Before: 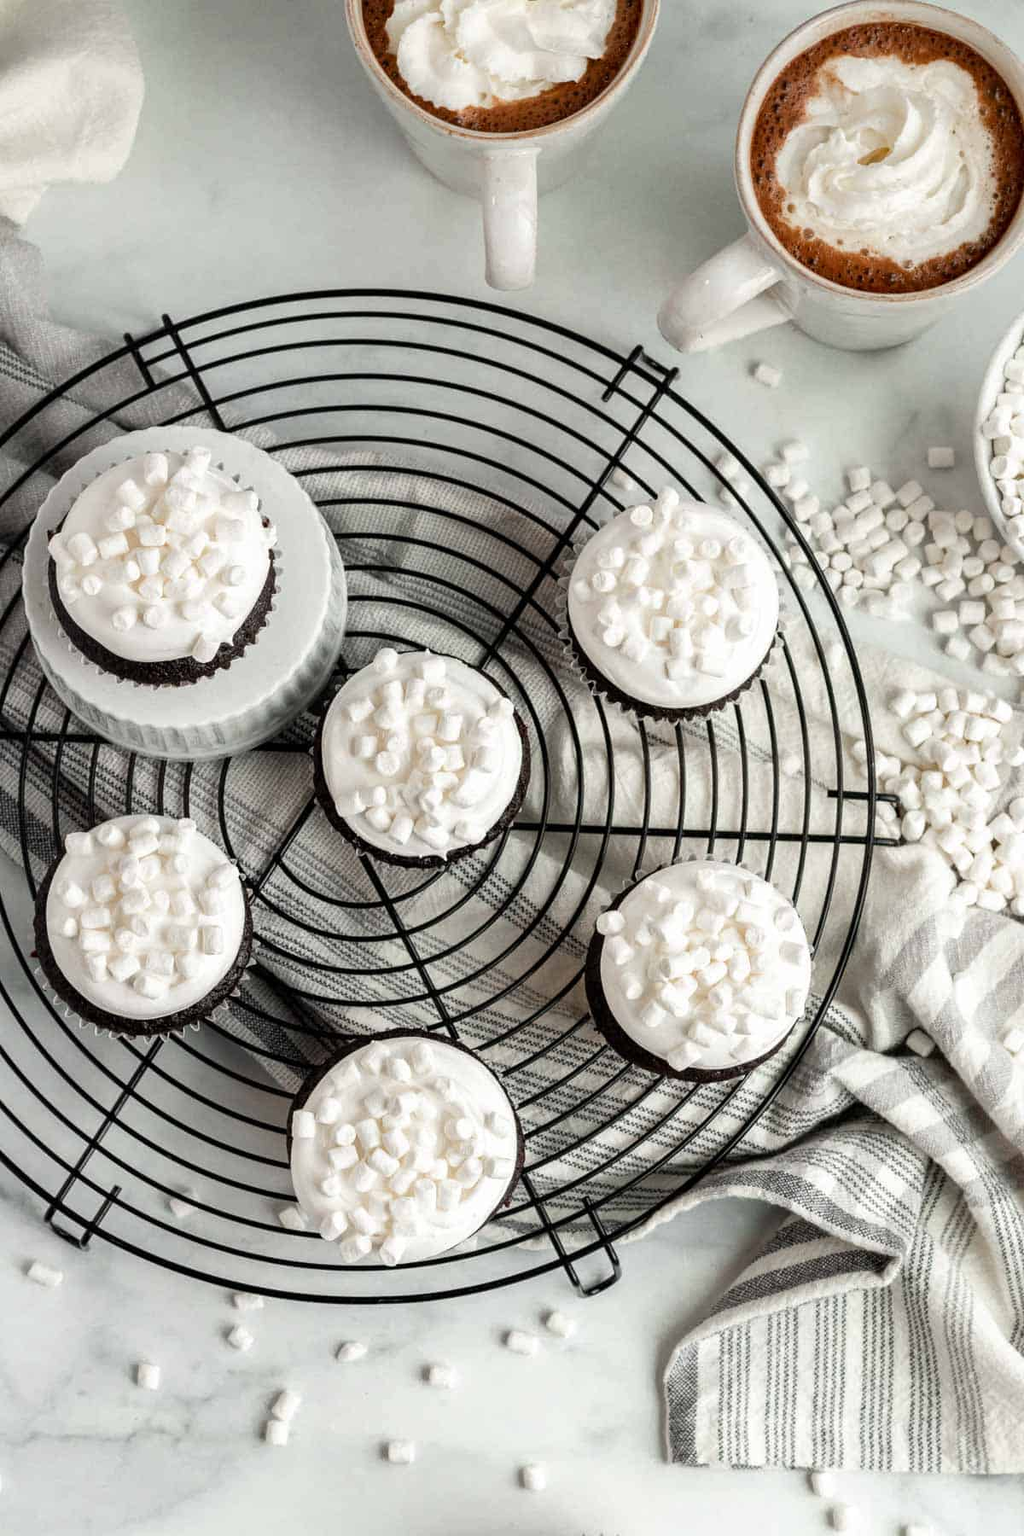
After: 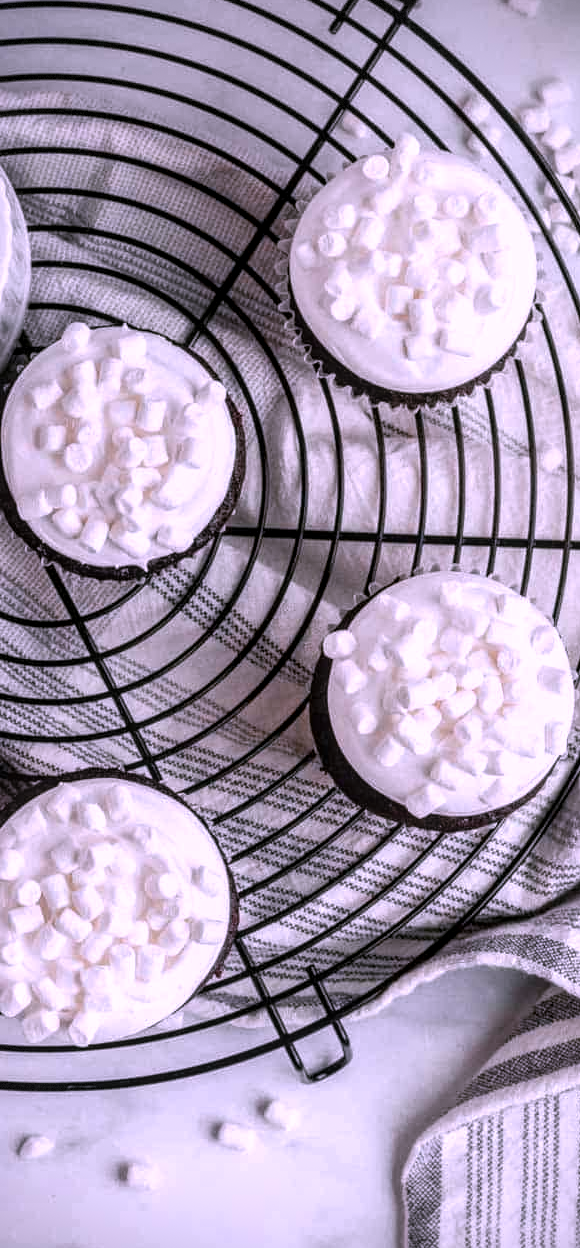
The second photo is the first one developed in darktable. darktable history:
vignetting: brightness -0.609, saturation -0.002, dithering 8-bit output
local contrast: on, module defaults
color correction: highlights a* 15.18, highlights b* -24.87
crop: left 31.337%, top 24.31%, right 20.265%, bottom 6.336%
